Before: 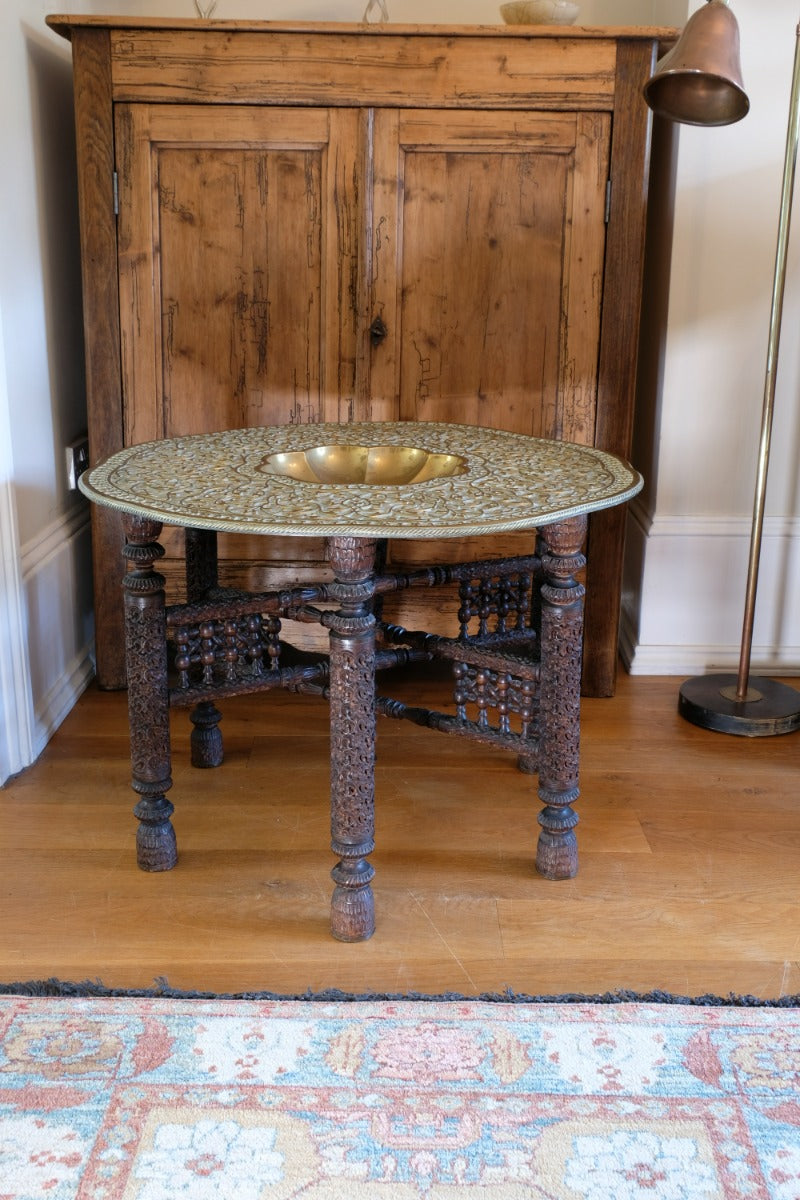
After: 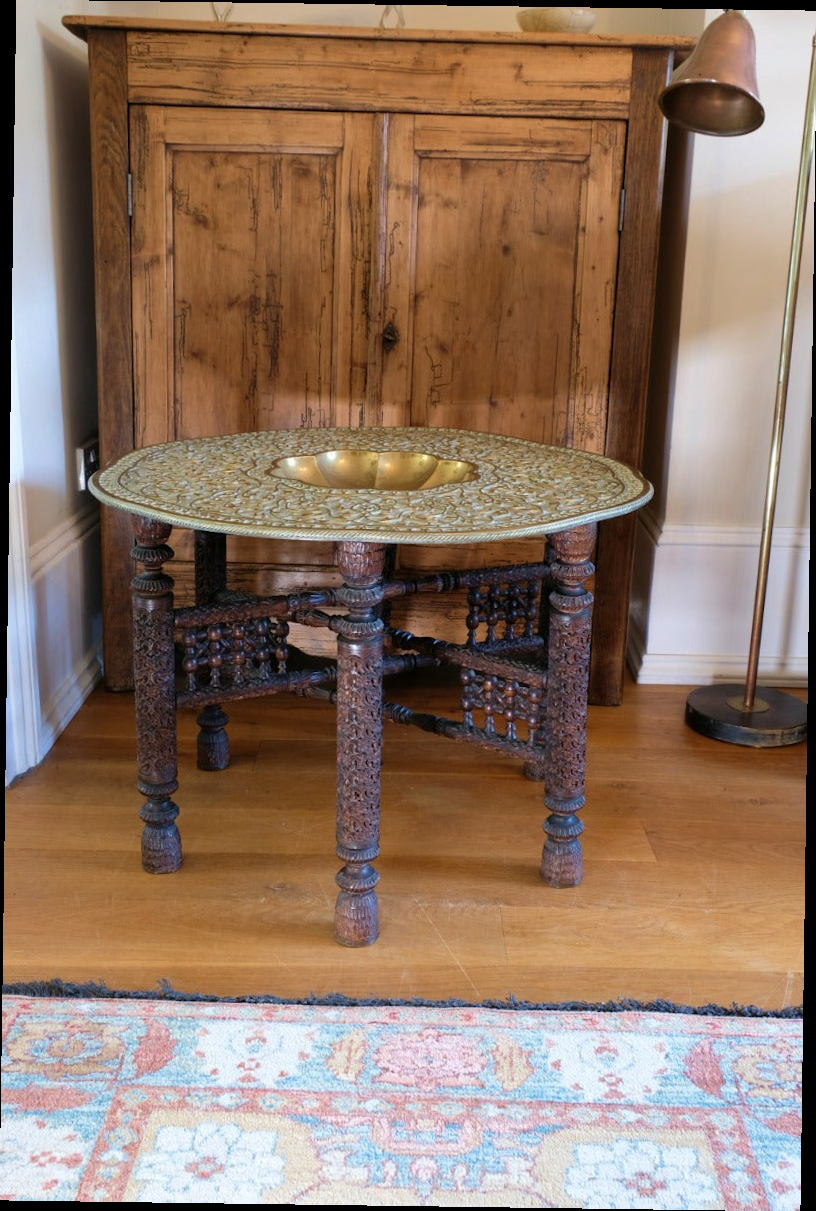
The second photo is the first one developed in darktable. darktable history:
rotate and perspective: rotation 0.8°, automatic cropping off
velvia: on, module defaults
